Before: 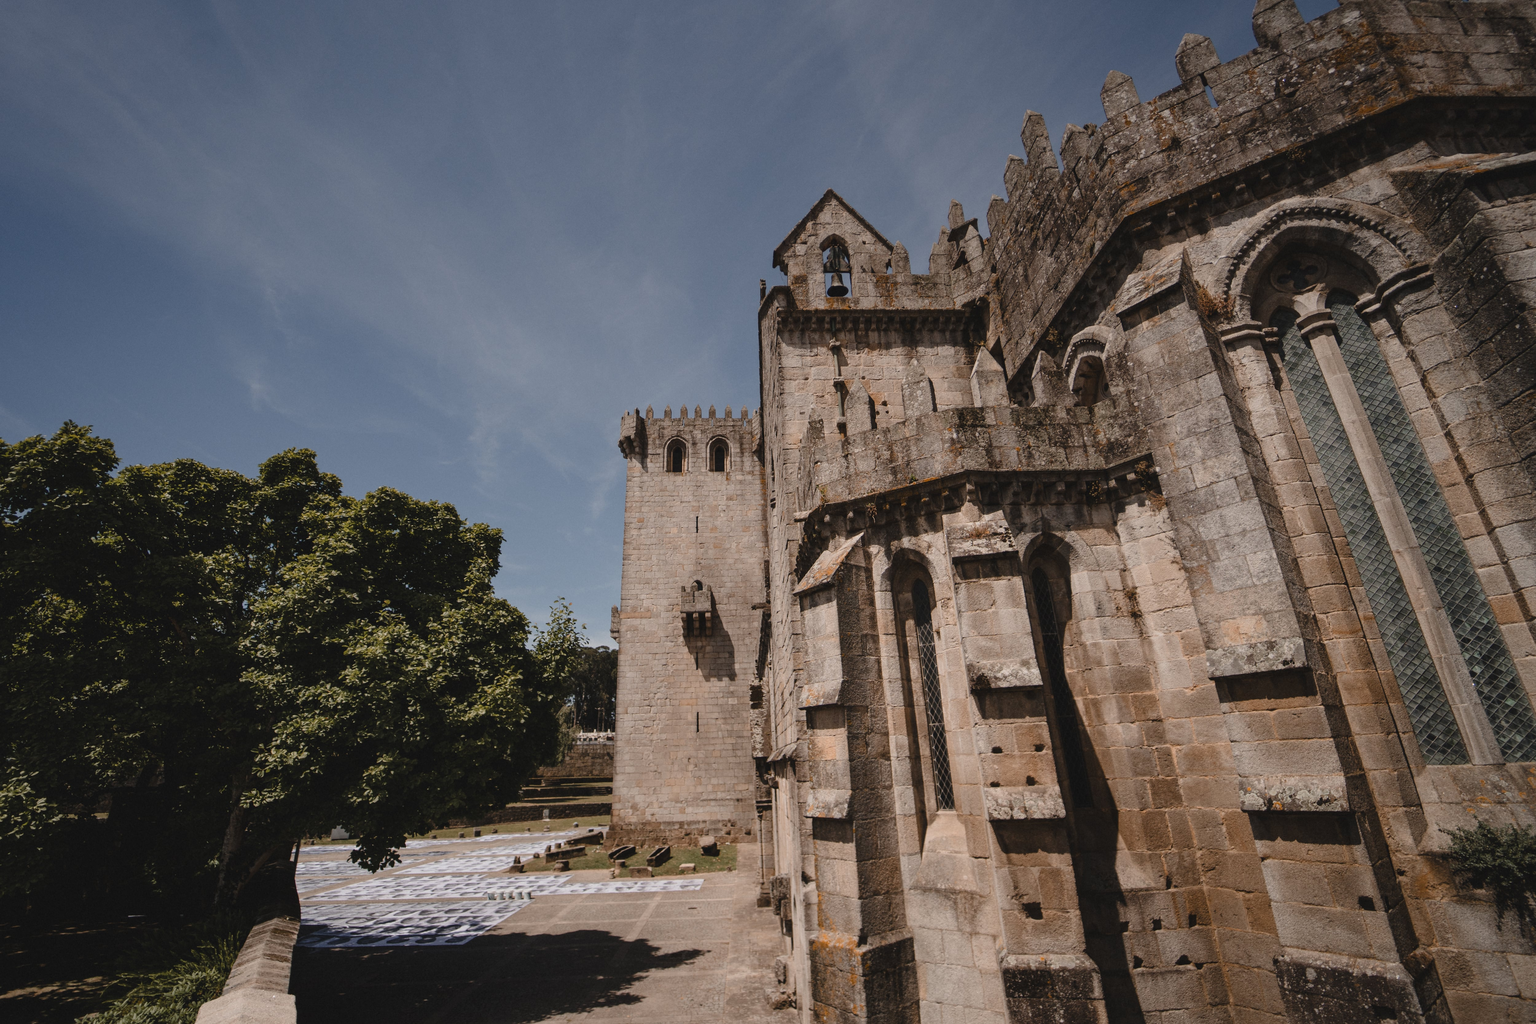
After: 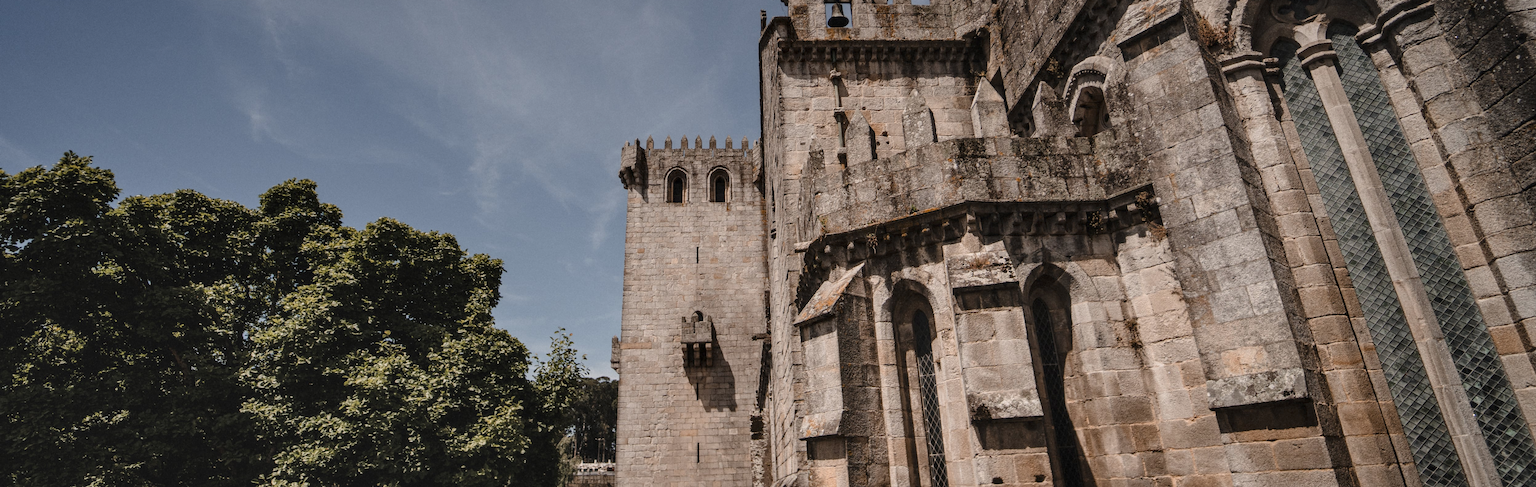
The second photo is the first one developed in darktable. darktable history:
local contrast: detail 130%
contrast brightness saturation: saturation -0.057
crop and rotate: top 26.372%, bottom 25.955%
shadows and highlights: radius 170.27, shadows 27.99, white point adjustment 3.13, highlights -68.12, soften with gaussian
tone equalizer: -8 EV 0.063 EV
